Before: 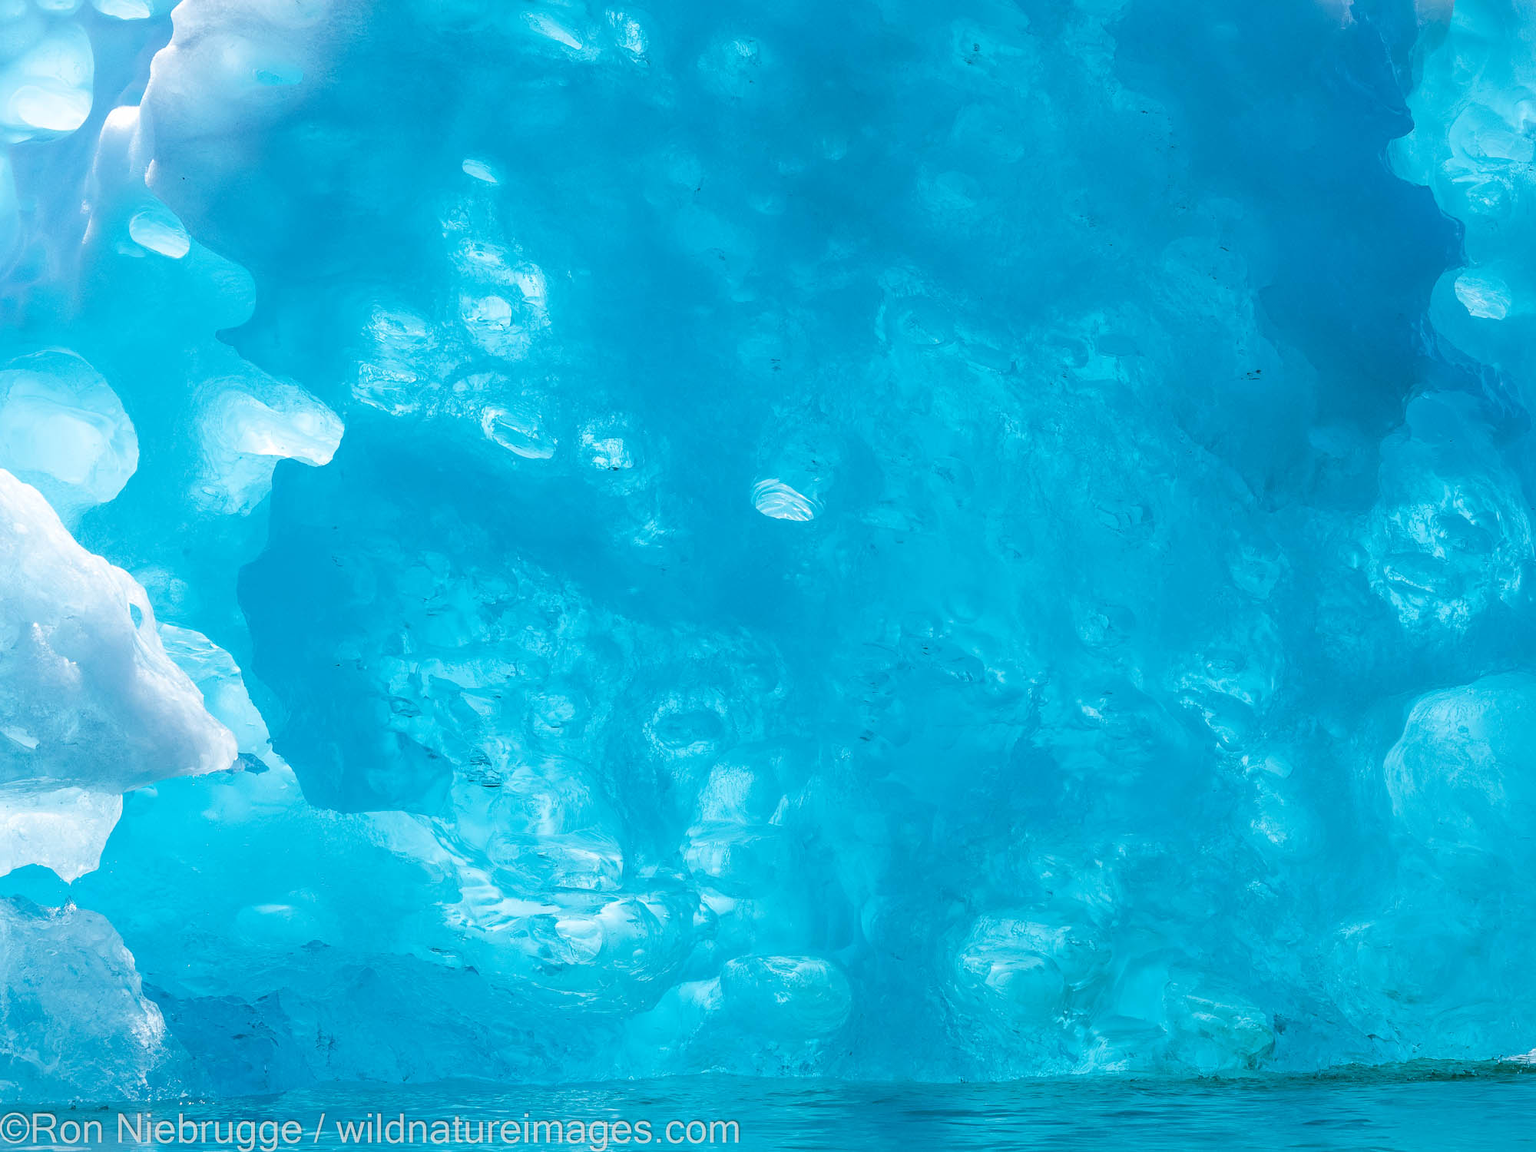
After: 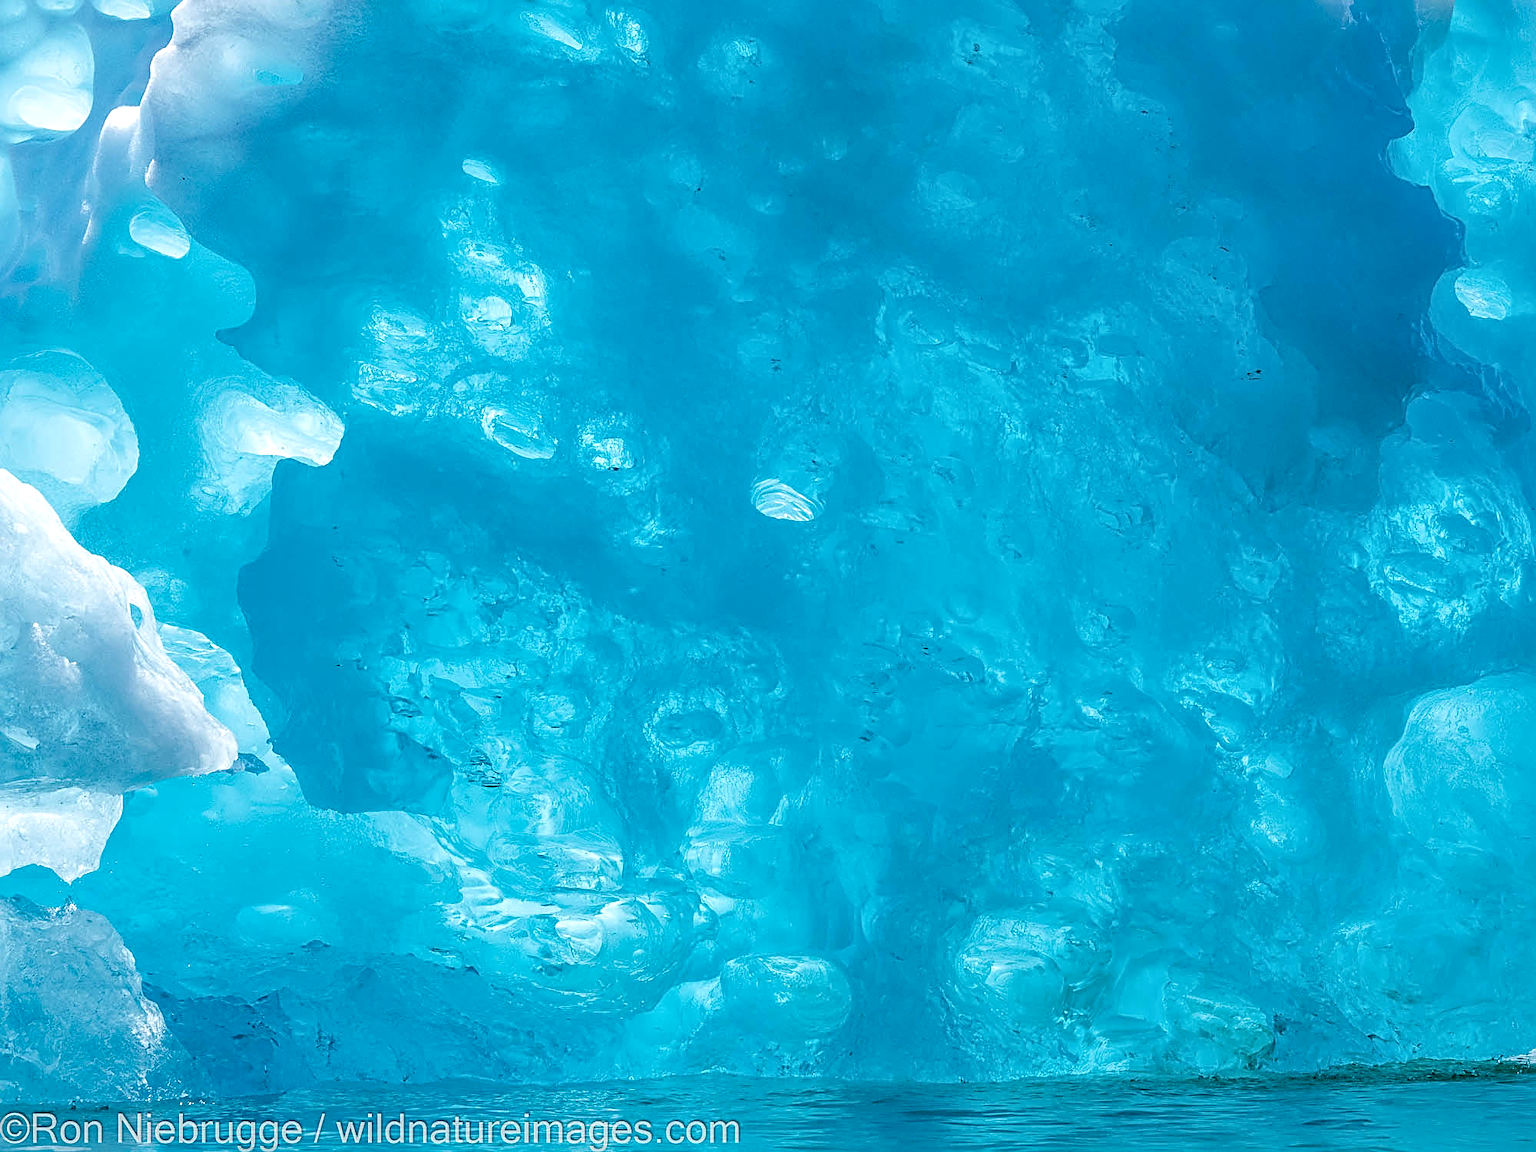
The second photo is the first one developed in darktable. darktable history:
shadows and highlights: shadows 32, highlights -32, soften with gaussian
sharpen: radius 2.676, amount 0.669
local contrast: on, module defaults
